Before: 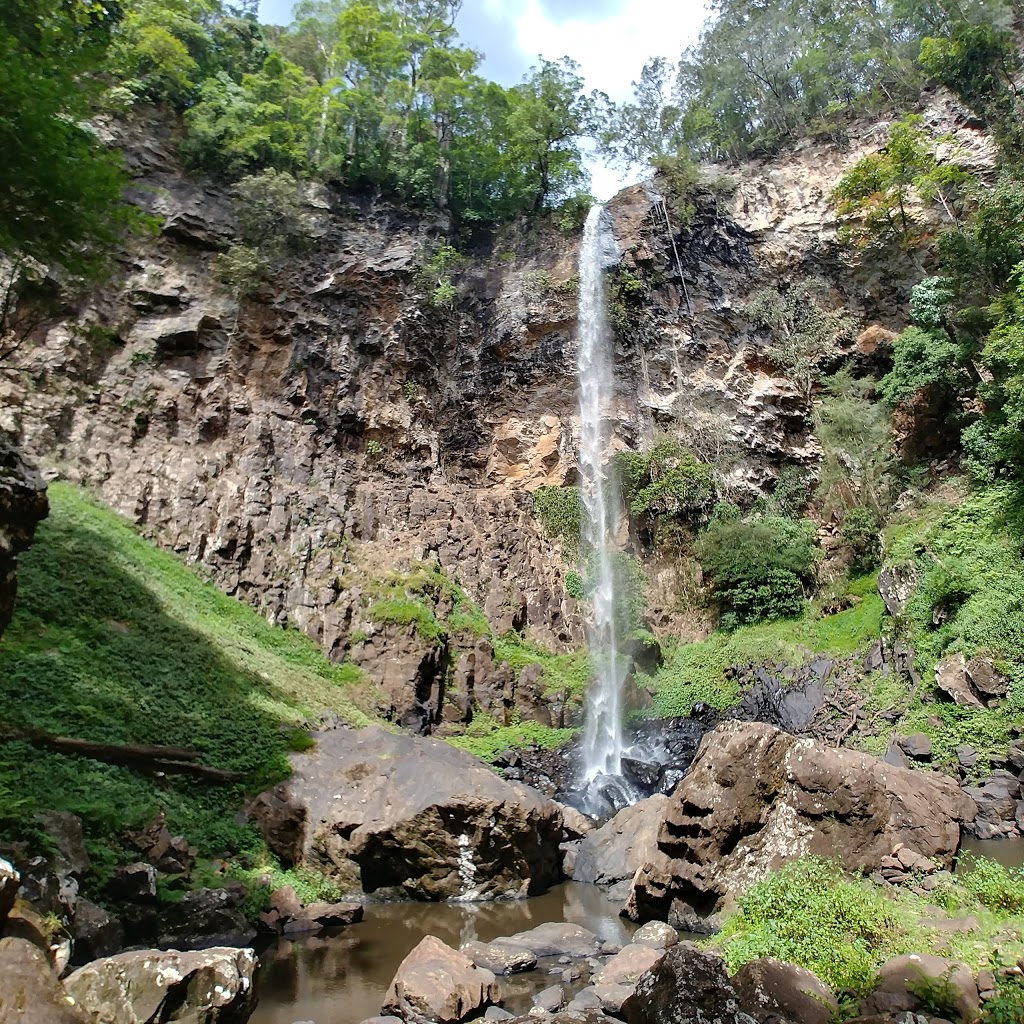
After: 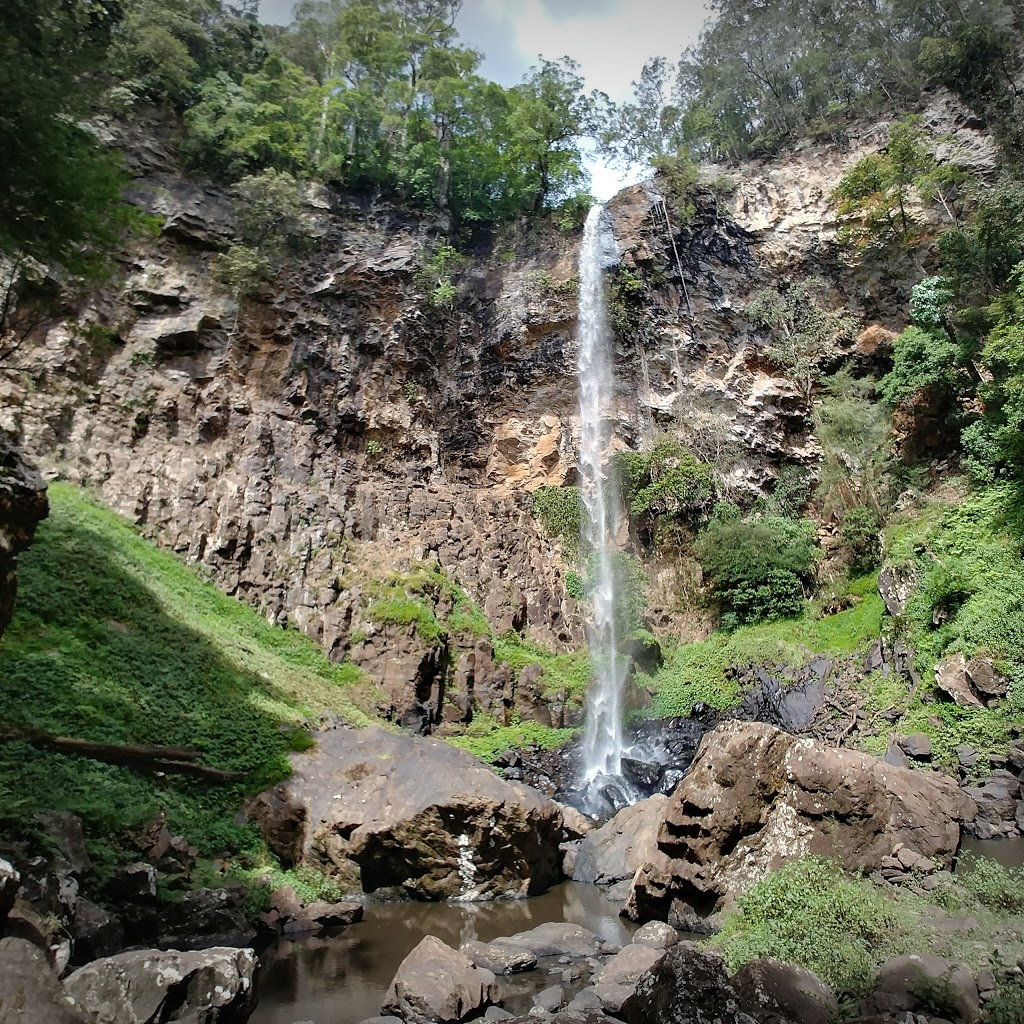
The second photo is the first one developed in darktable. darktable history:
vignetting: fall-off start 100.01%, width/height ratio 1.304
